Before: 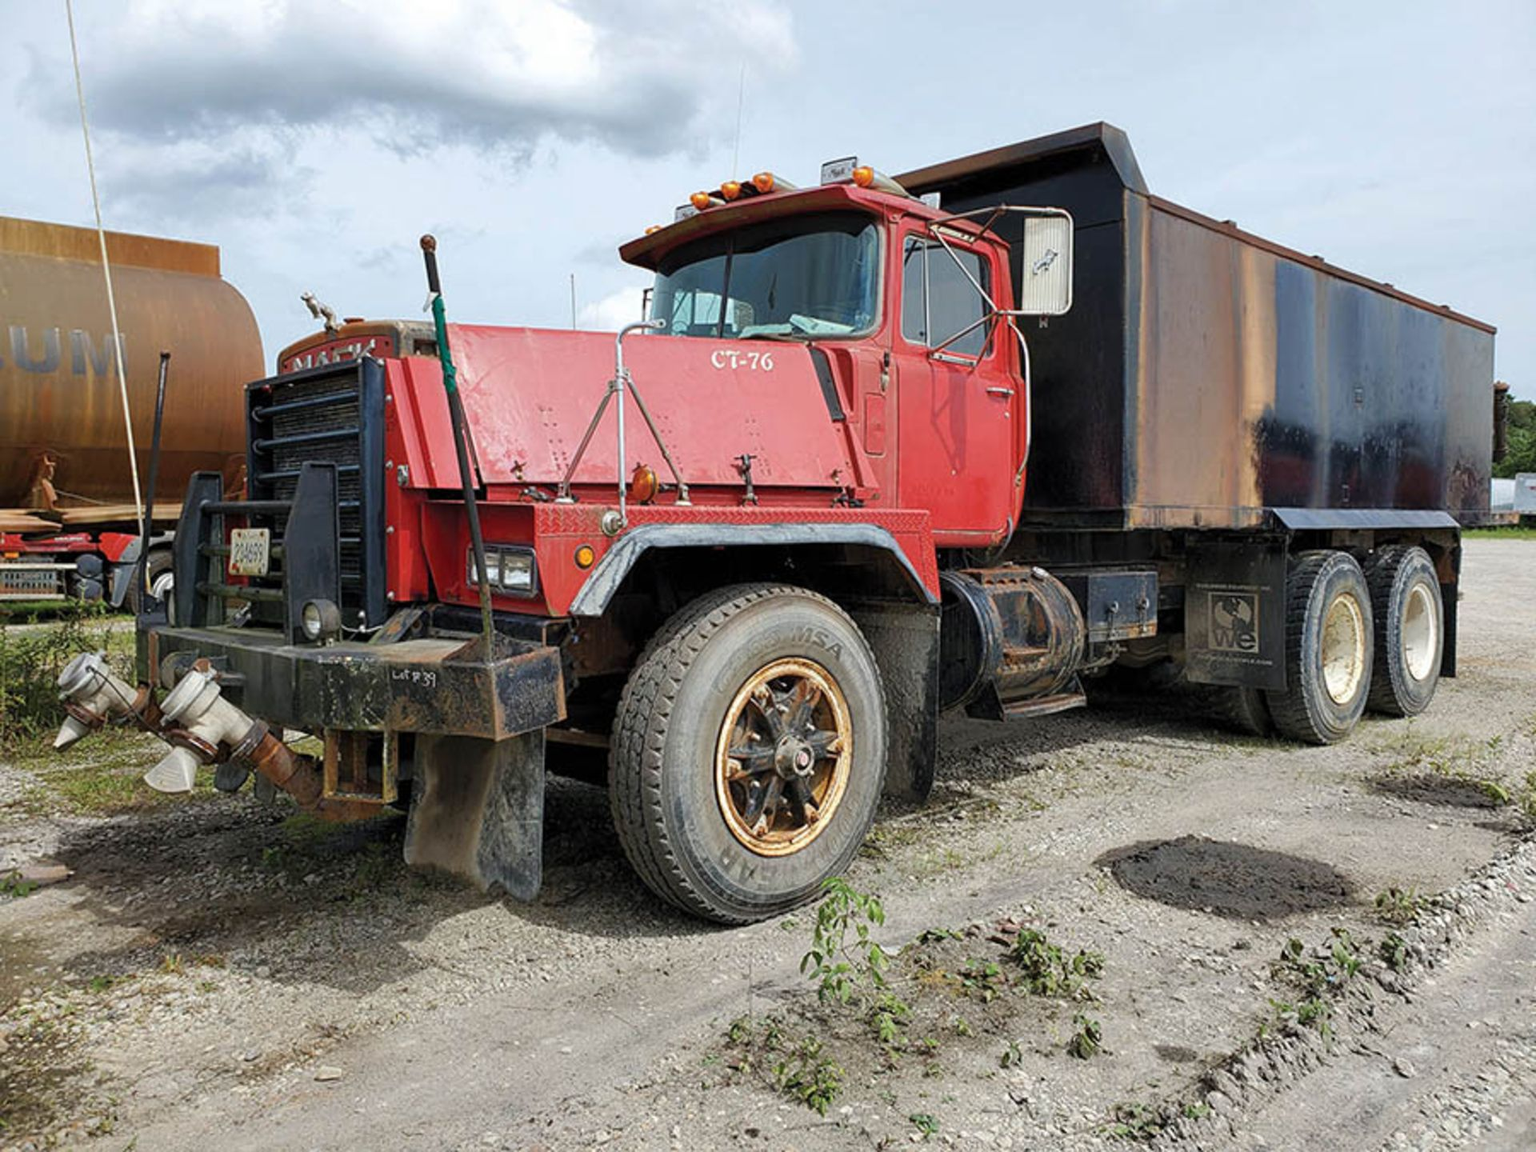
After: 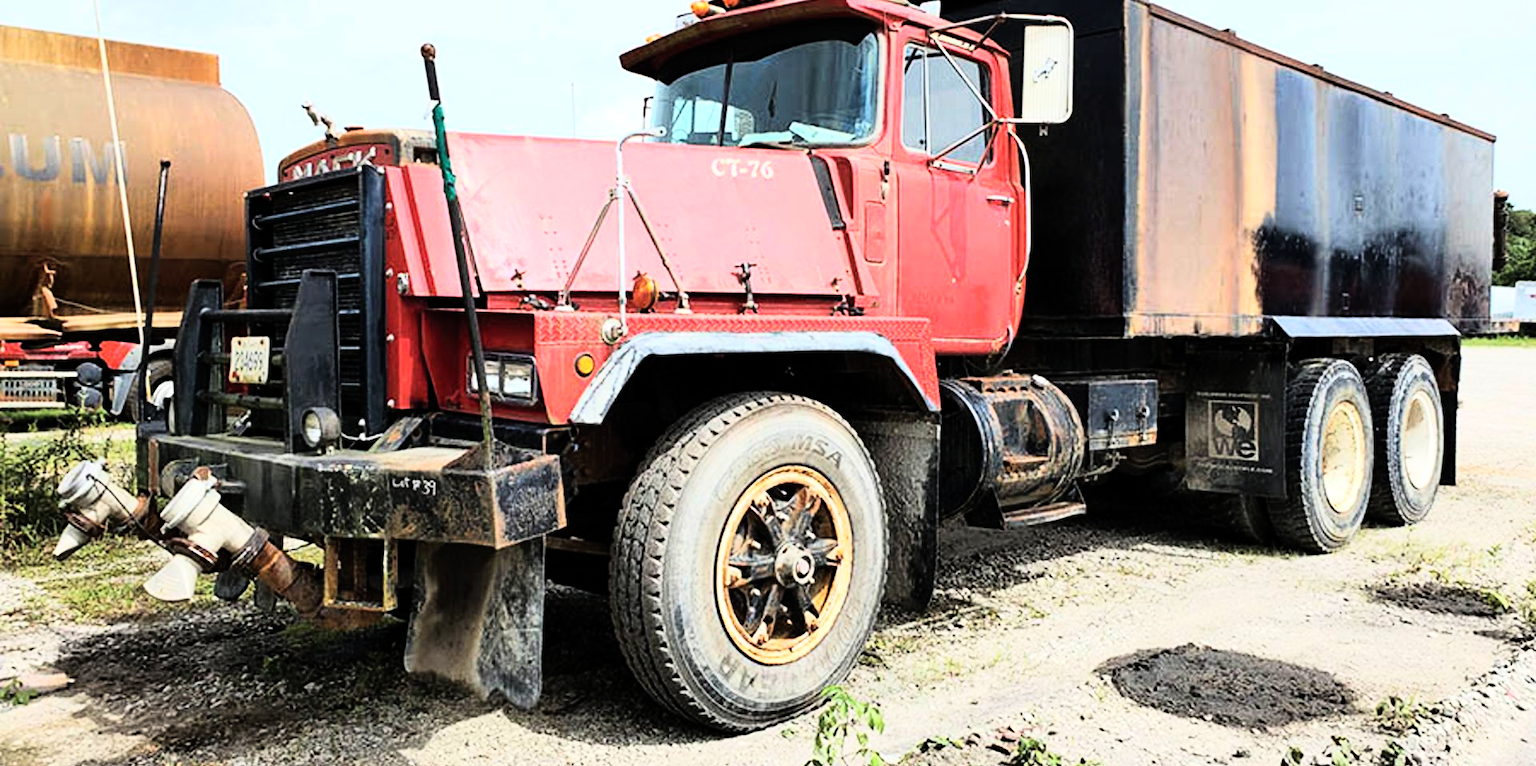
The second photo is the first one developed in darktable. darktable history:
rgb curve: curves: ch0 [(0, 0) (0.21, 0.15) (0.24, 0.21) (0.5, 0.75) (0.75, 0.96) (0.89, 0.99) (1, 1)]; ch1 [(0, 0.02) (0.21, 0.13) (0.25, 0.2) (0.5, 0.67) (0.75, 0.9) (0.89, 0.97) (1, 1)]; ch2 [(0, 0.02) (0.21, 0.13) (0.25, 0.2) (0.5, 0.67) (0.75, 0.9) (0.89, 0.97) (1, 1)], compensate middle gray true
crop: top 16.727%, bottom 16.727%
